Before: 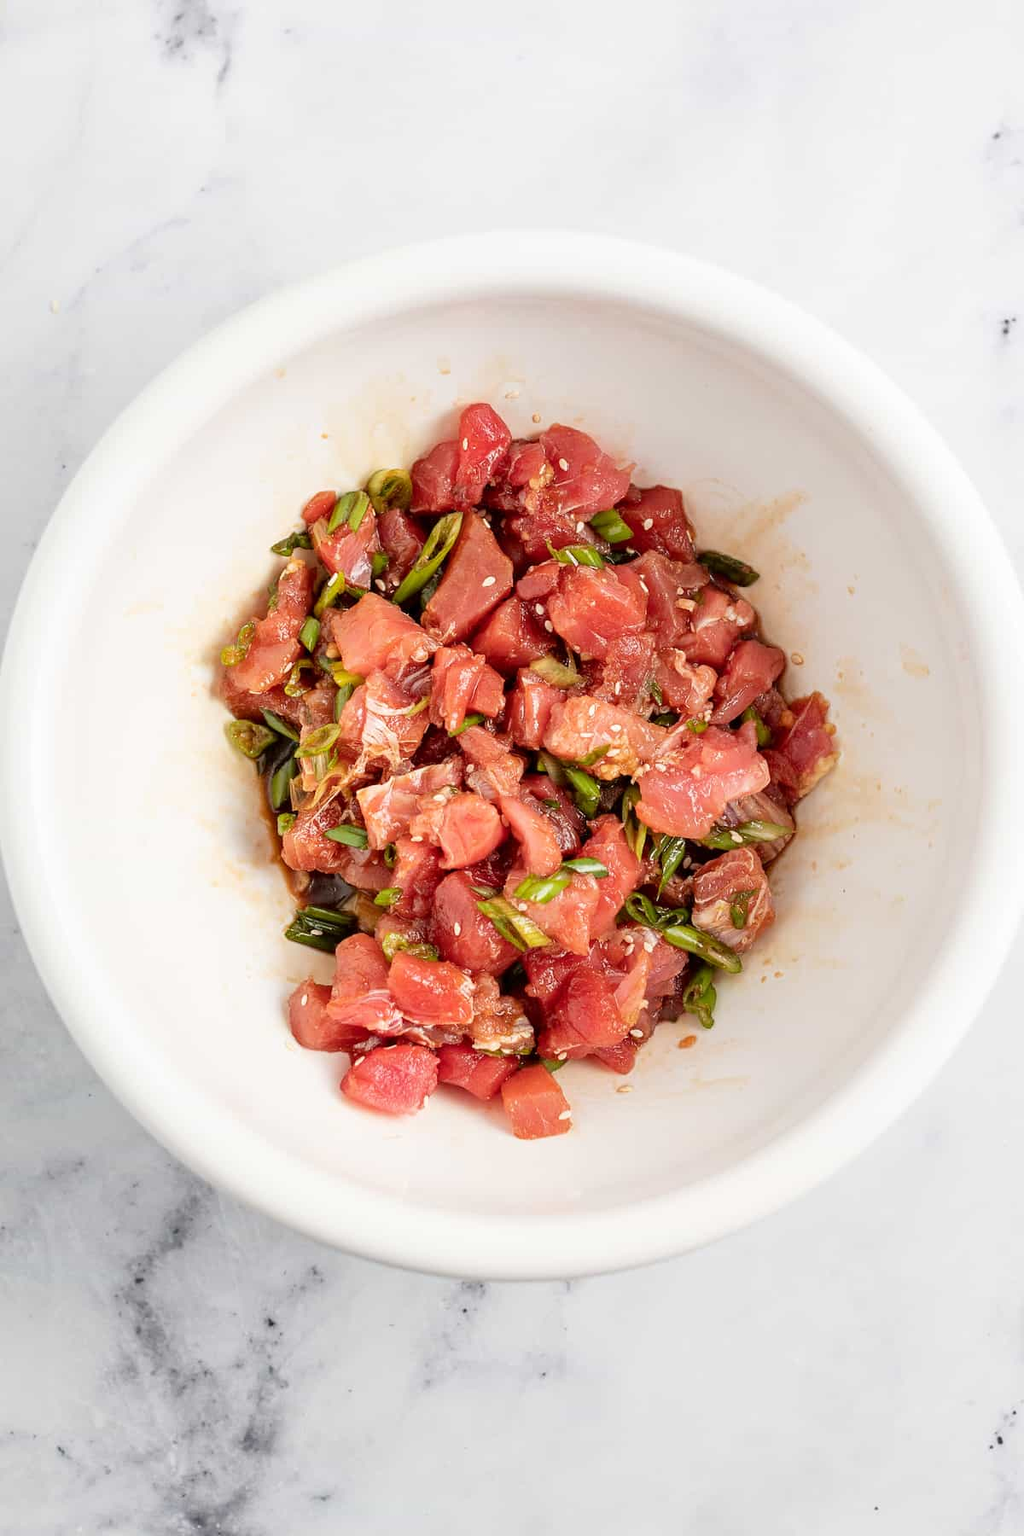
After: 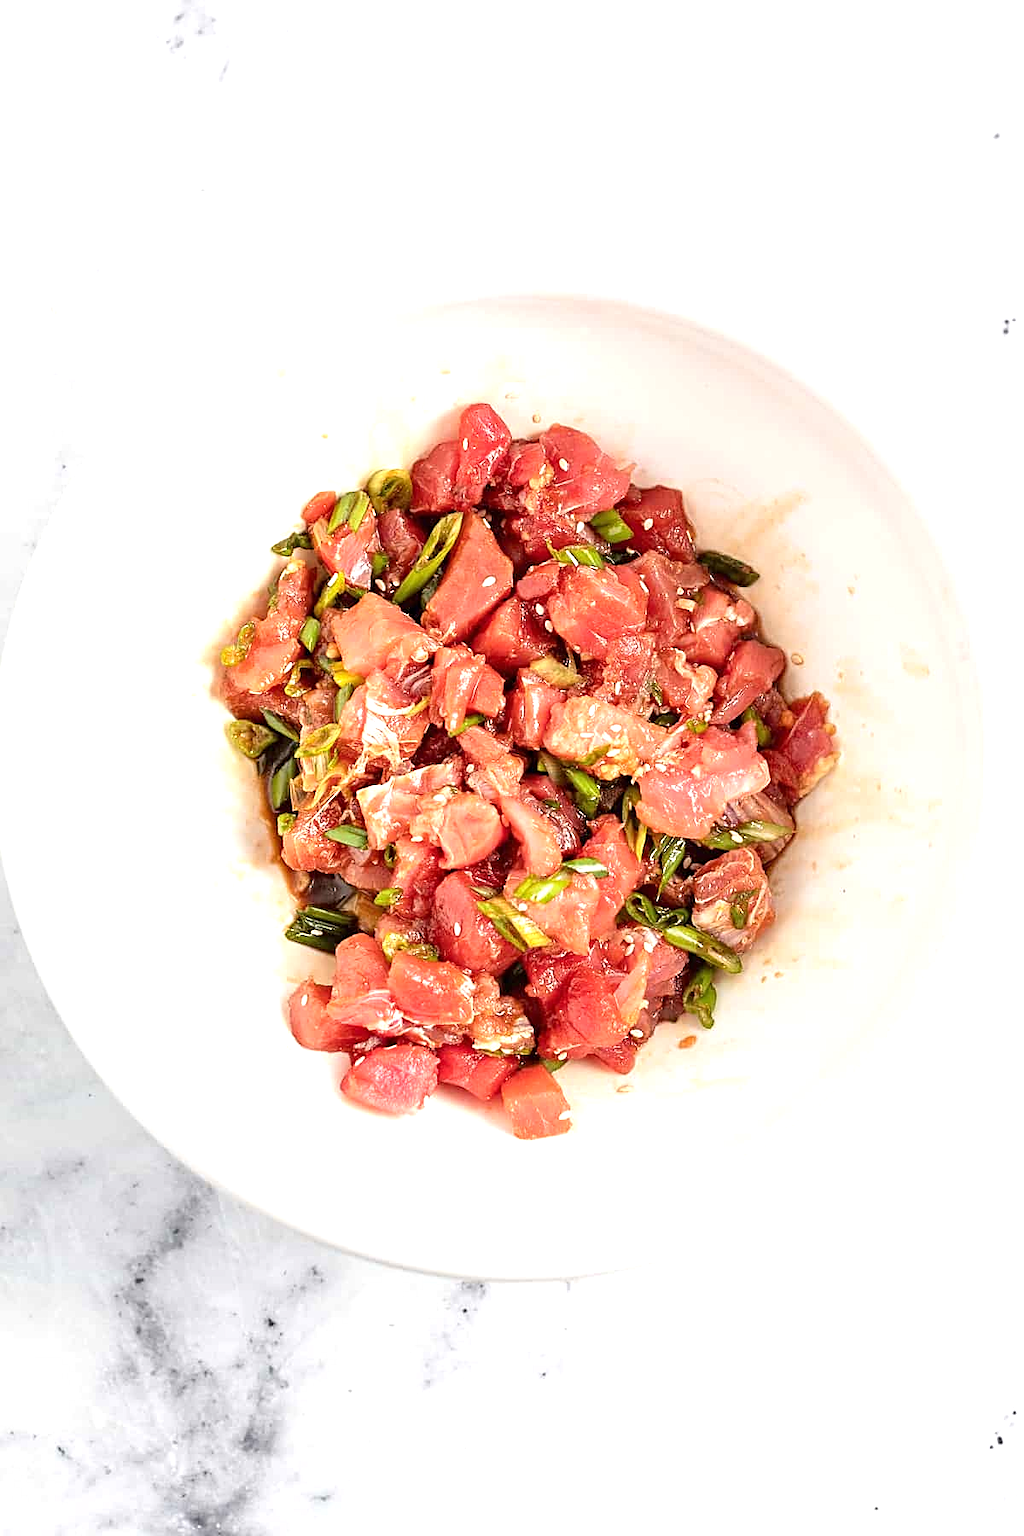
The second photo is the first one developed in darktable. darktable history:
sharpen: amount 0.496
exposure: black level correction 0, exposure 0.692 EV, compensate highlight preservation false
